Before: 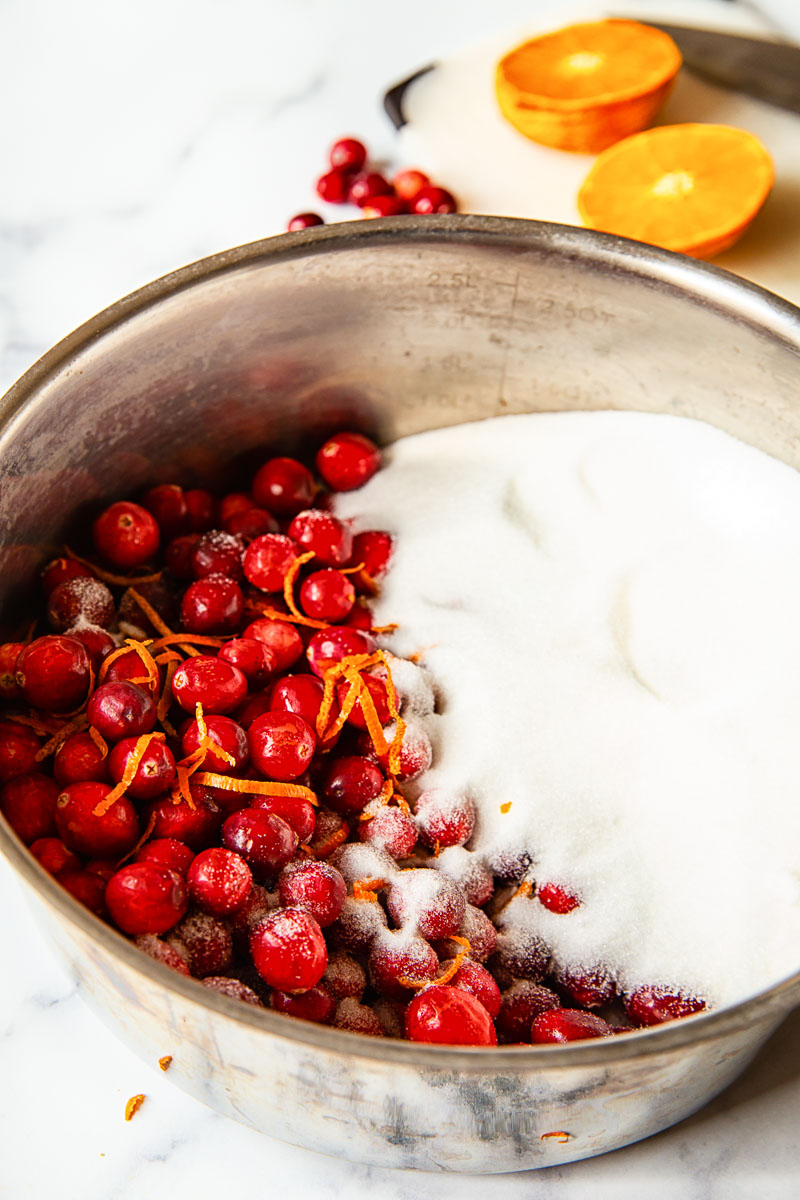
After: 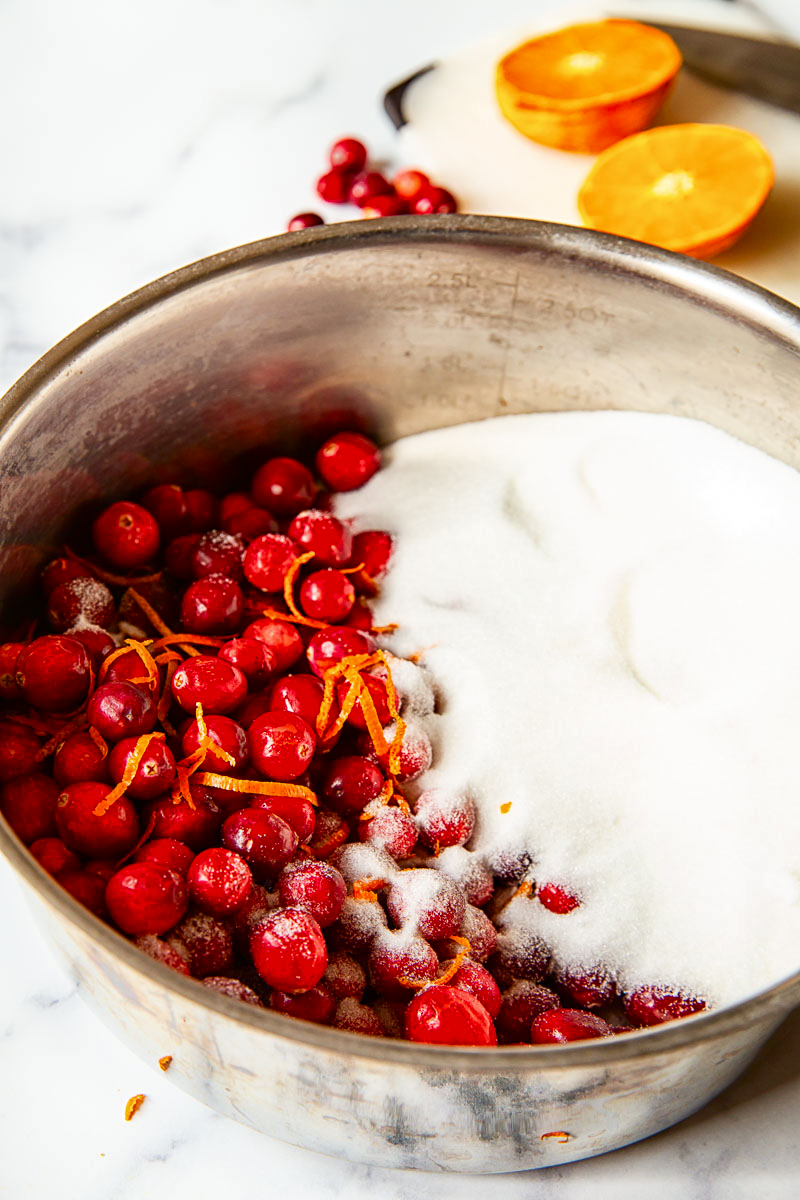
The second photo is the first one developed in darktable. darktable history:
exposure: compensate highlight preservation false
levels: levels [0, 0.478, 1]
contrast brightness saturation: brightness -0.09
